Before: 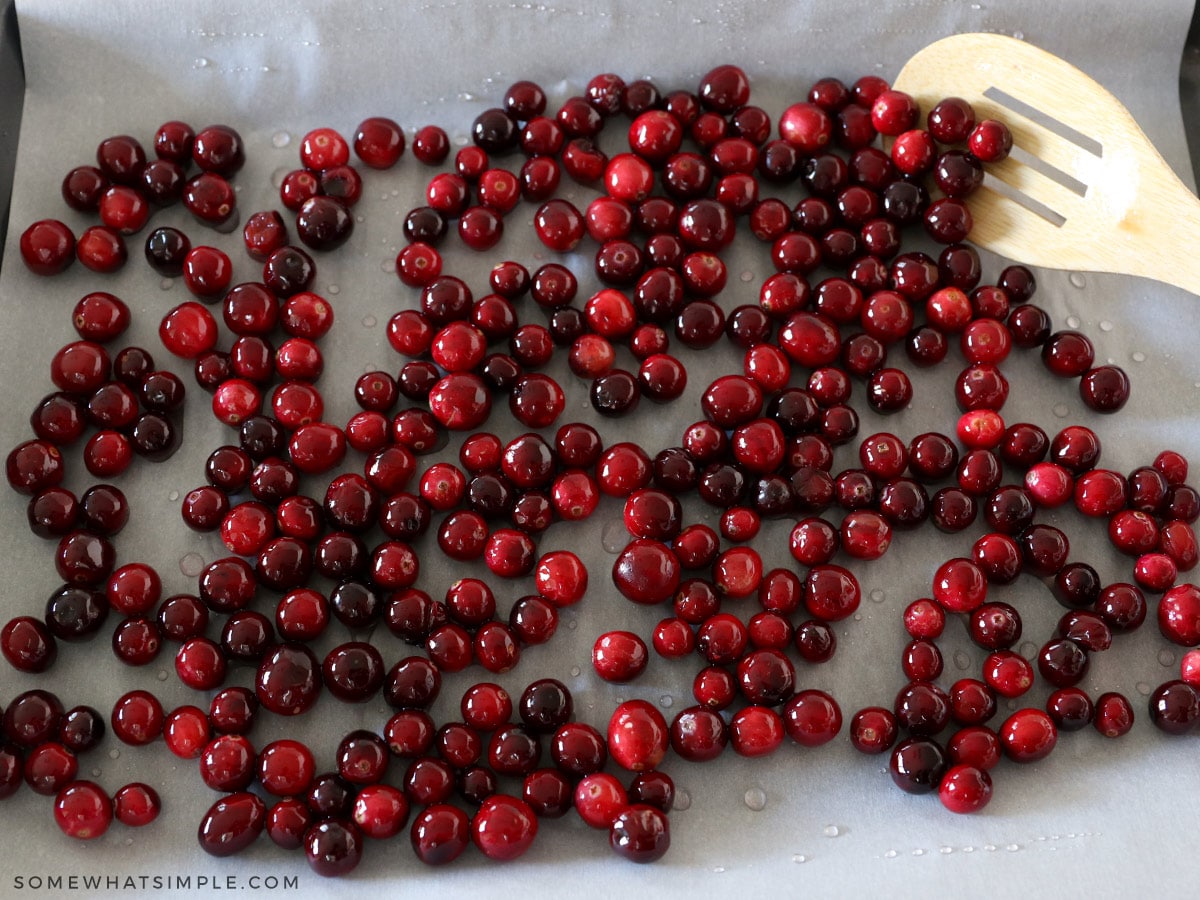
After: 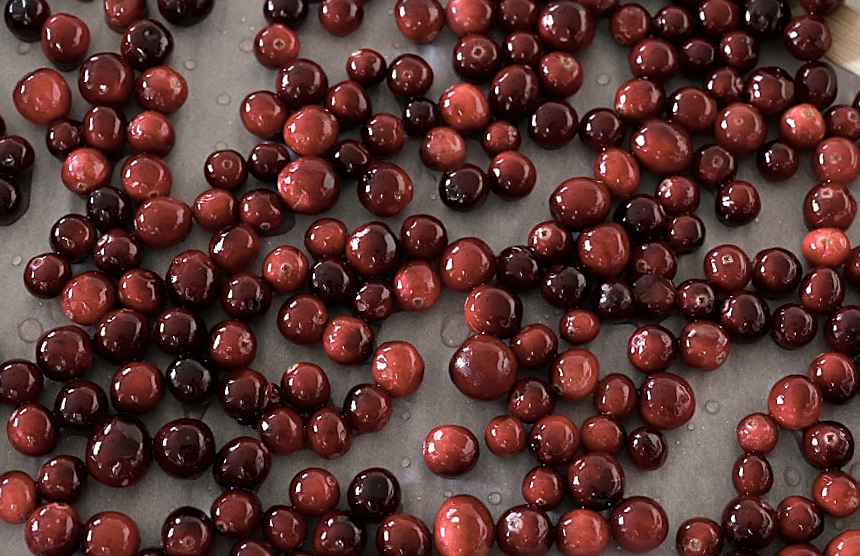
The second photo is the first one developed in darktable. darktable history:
crop and rotate: angle -3.81°, left 9.743%, top 20.71%, right 12.332%, bottom 12.148%
color zones: curves: ch0 [(0, 0.559) (0.153, 0.551) (0.229, 0.5) (0.429, 0.5) (0.571, 0.5) (0.714, 0.5) (0.857, 0.5) (1, 0.559)]; ch1 [(0, 0.417) (0.112, 0.336) (0.213, 0.26) (0.429, 0.34) (0.571, 0.35) (0.683, 0.331) (0.857, 0.344) (1, 0.417)]
color correction: highlights a* 7.36, highlights b* 3.77
sharpen: on, module defaults
